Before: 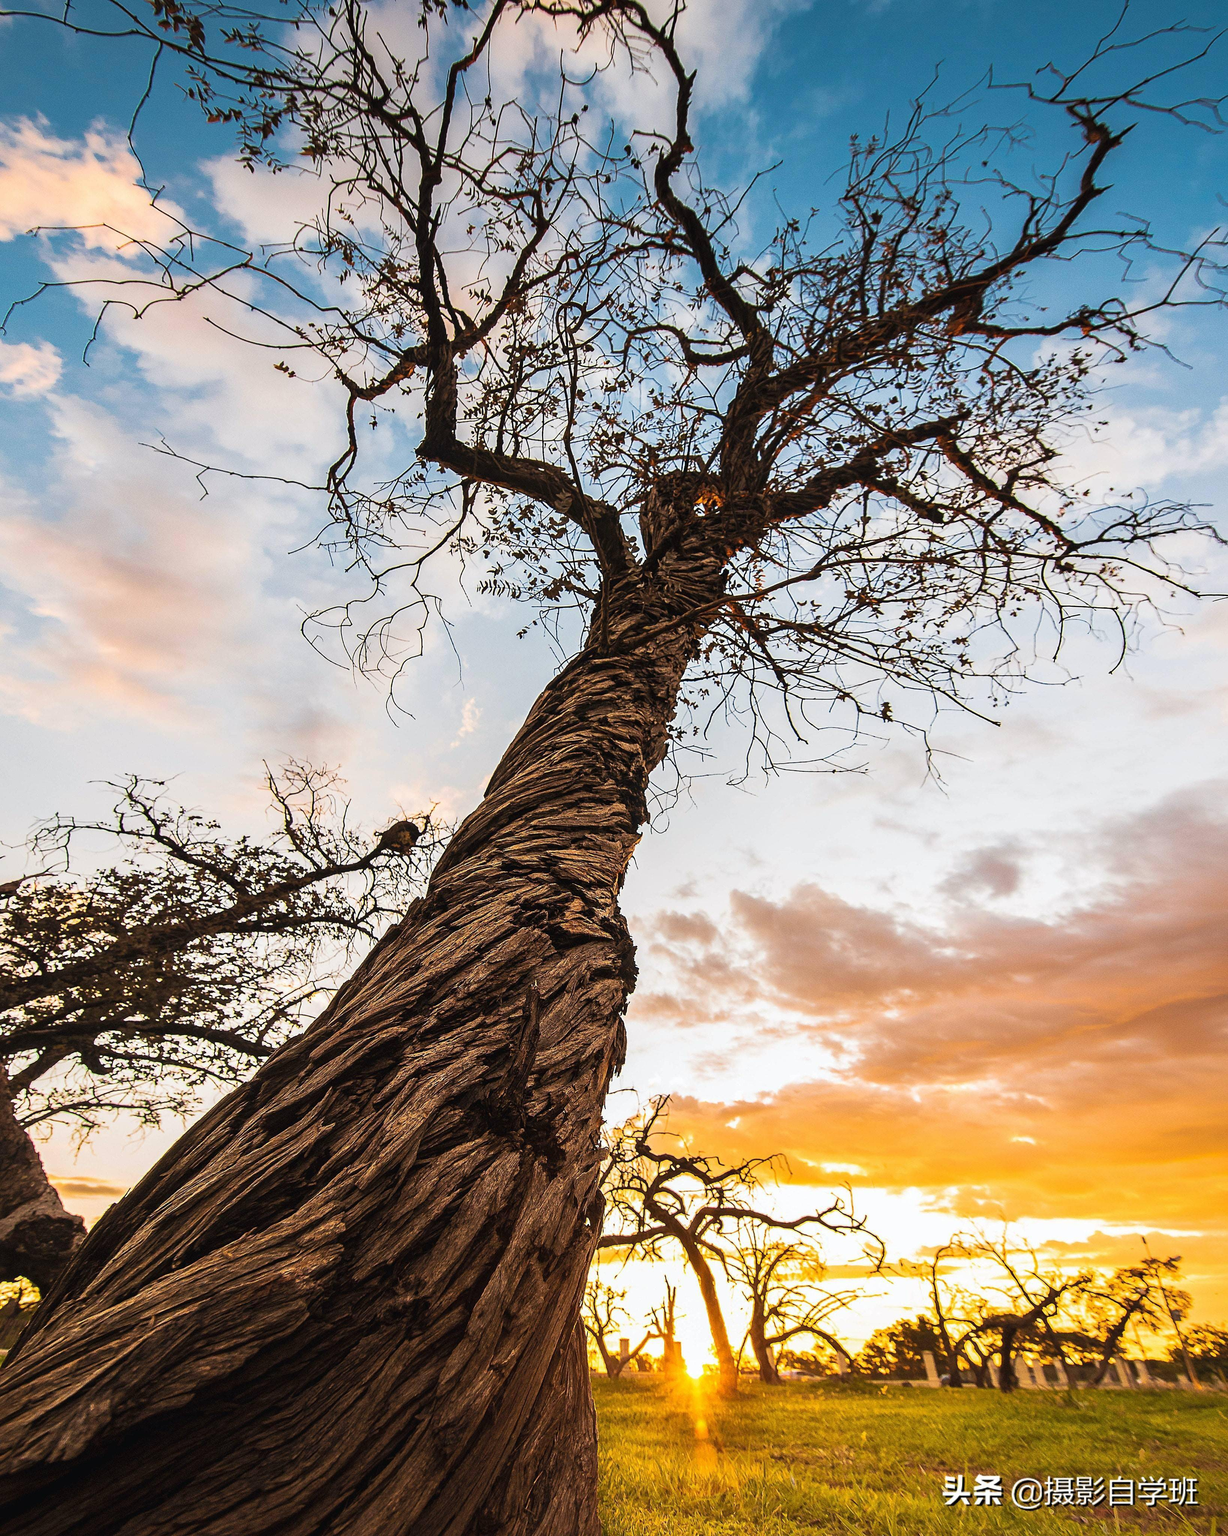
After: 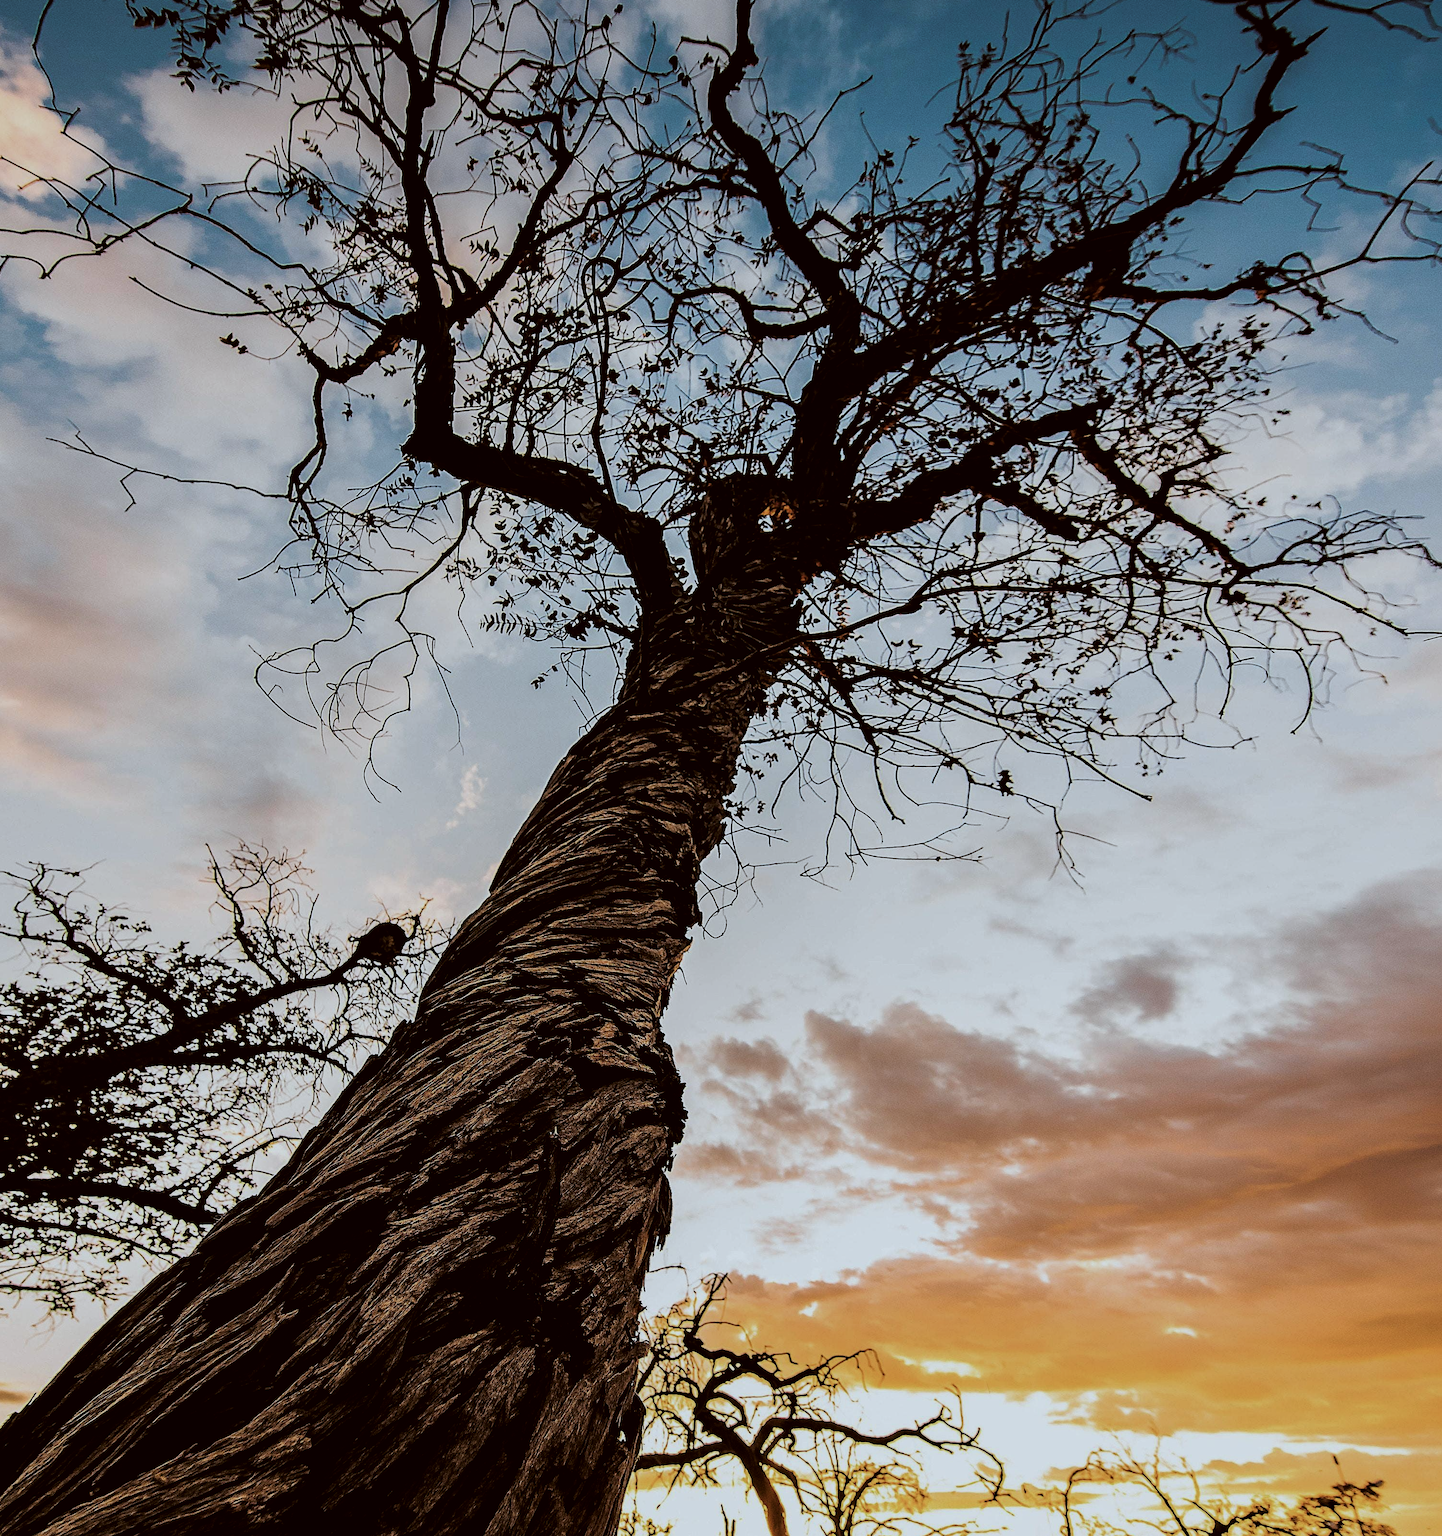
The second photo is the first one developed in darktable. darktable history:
crop: left 8.387%, top 6.626%, bottom 15.354%
filmic rgb: black relative exposure -3.62 EV, white relative exposure 2.17 EV, hardness 3.63
exposure: black level correction -0.017, exposure -1.02 EV, compensate exposure bias true, compensate highlight preservation false
color correction: highlights a* -3.4, highlights b* -6.73, shadows a* 3.19, shadows b* 5.69
